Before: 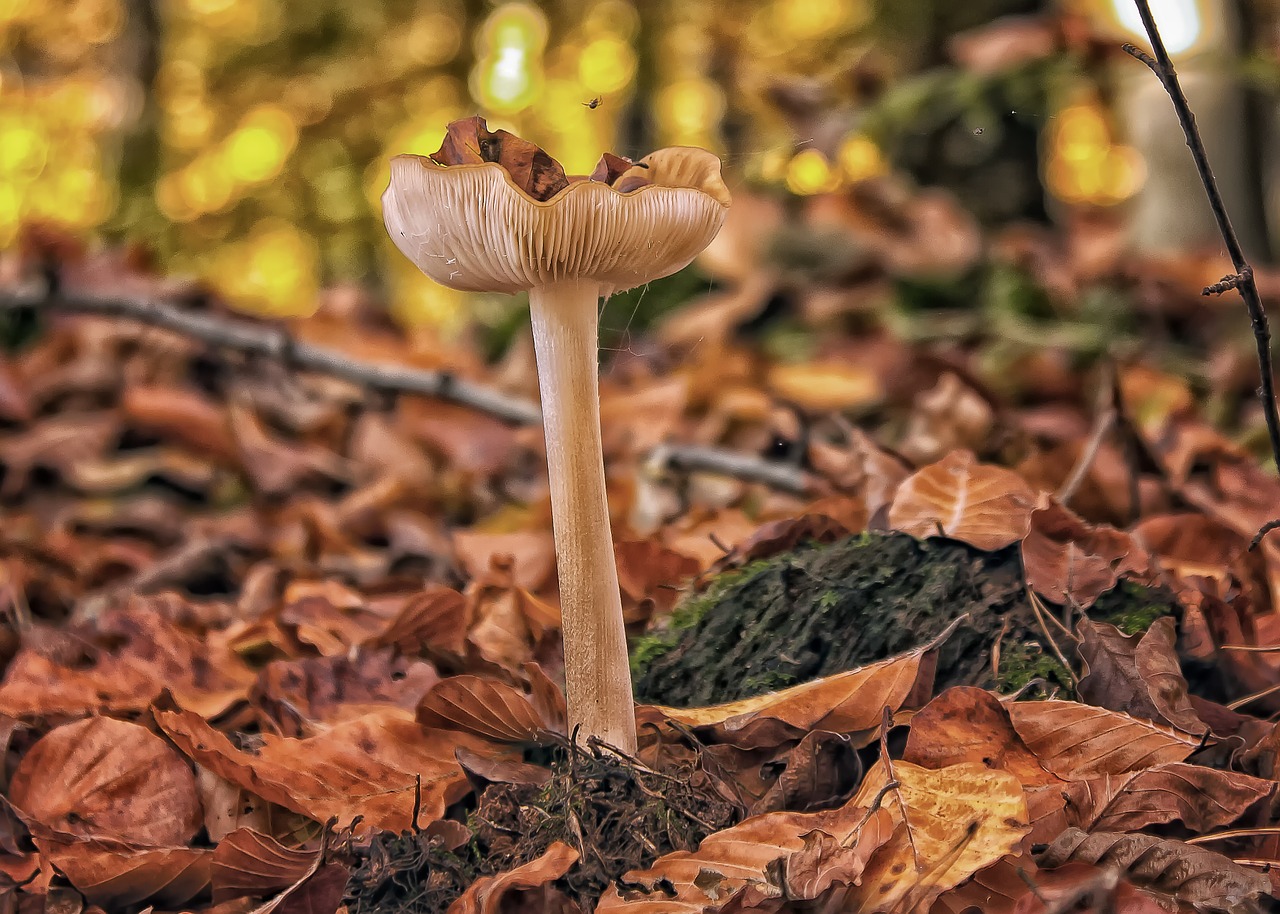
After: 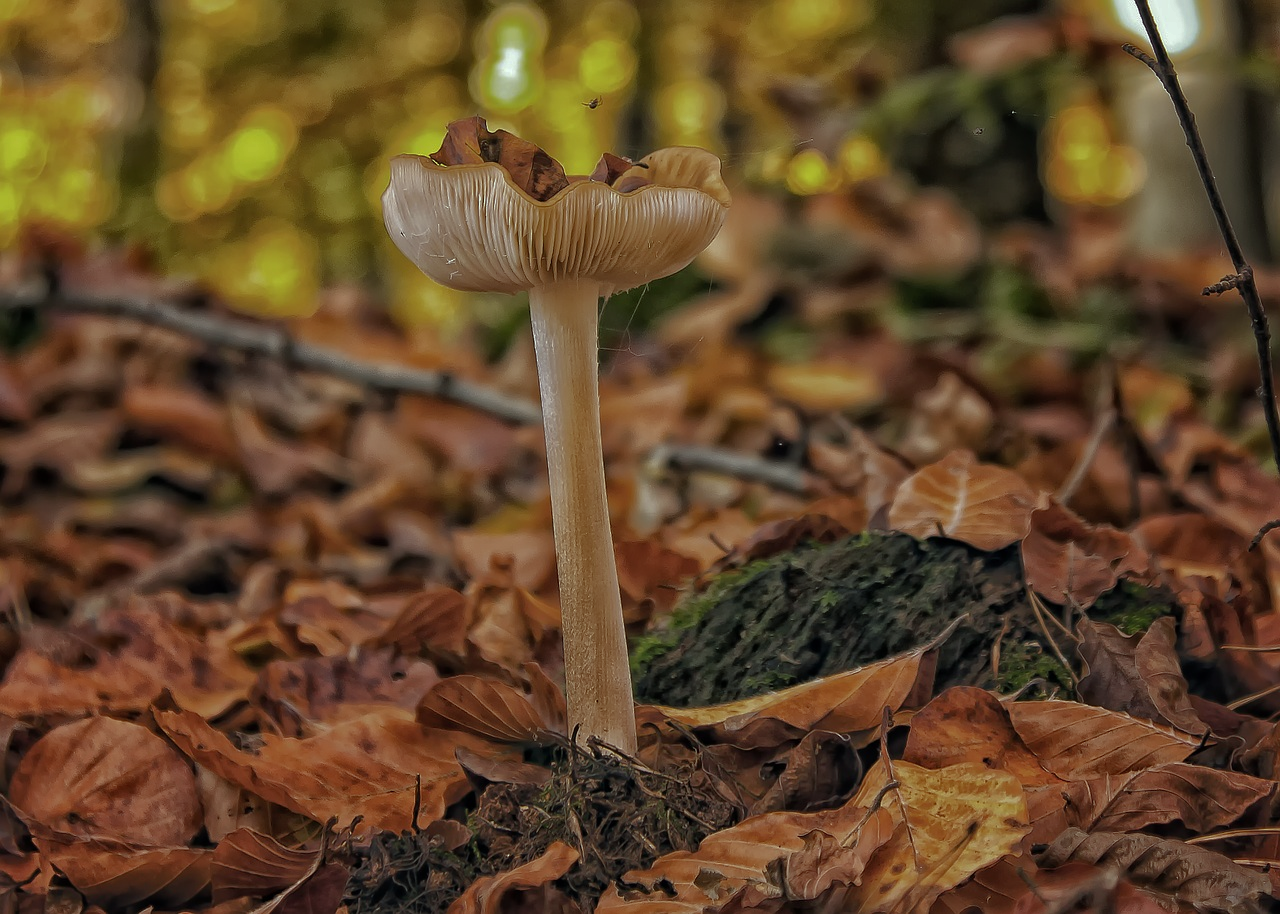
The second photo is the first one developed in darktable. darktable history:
base curve: curves: ch0 [(0, 0) (0.826, 0.587) (1, 1)]
color correction: highlights a* -8, highlights b* 3.1
